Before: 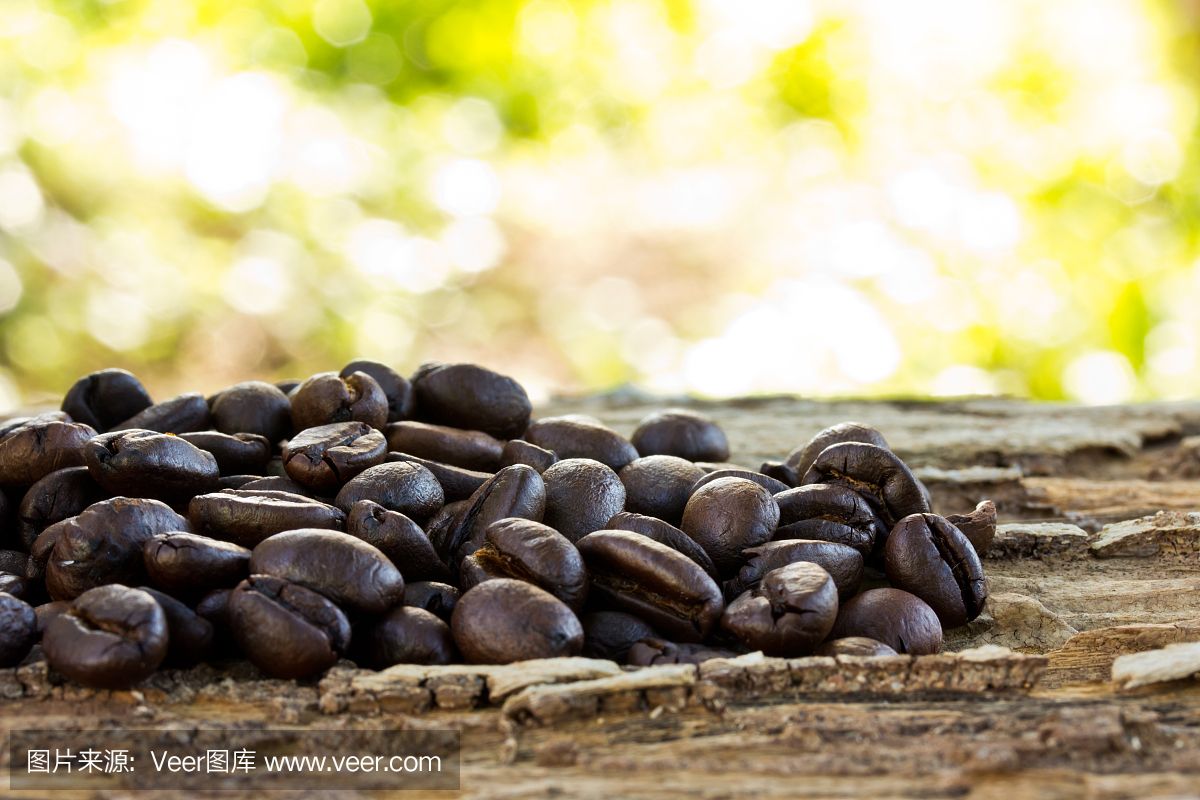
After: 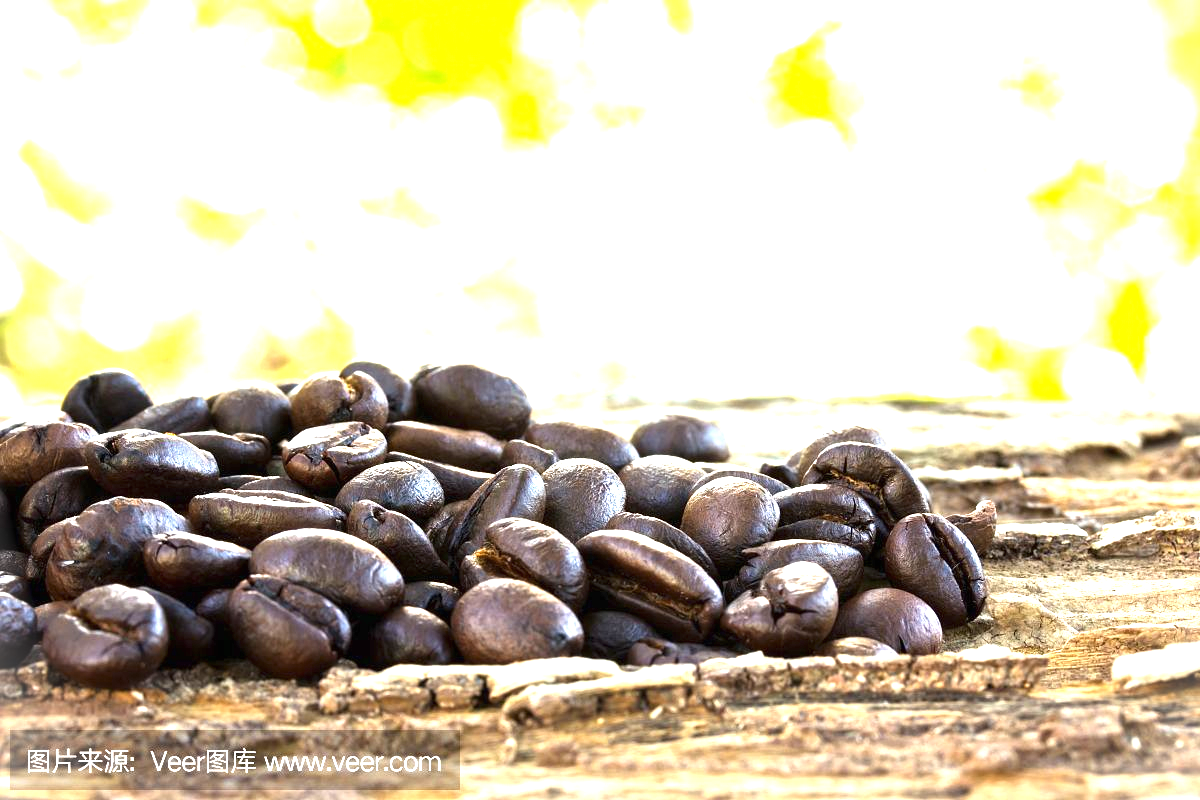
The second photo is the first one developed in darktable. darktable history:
levels: mode automatic, gray 50.8%
vignetting: fall-off start 100%, brightness 0.3, saturation 0
exposure: black level correction 0, exposure 1.7 EV, compensate exposure bias true, compensate highlight preservation false
